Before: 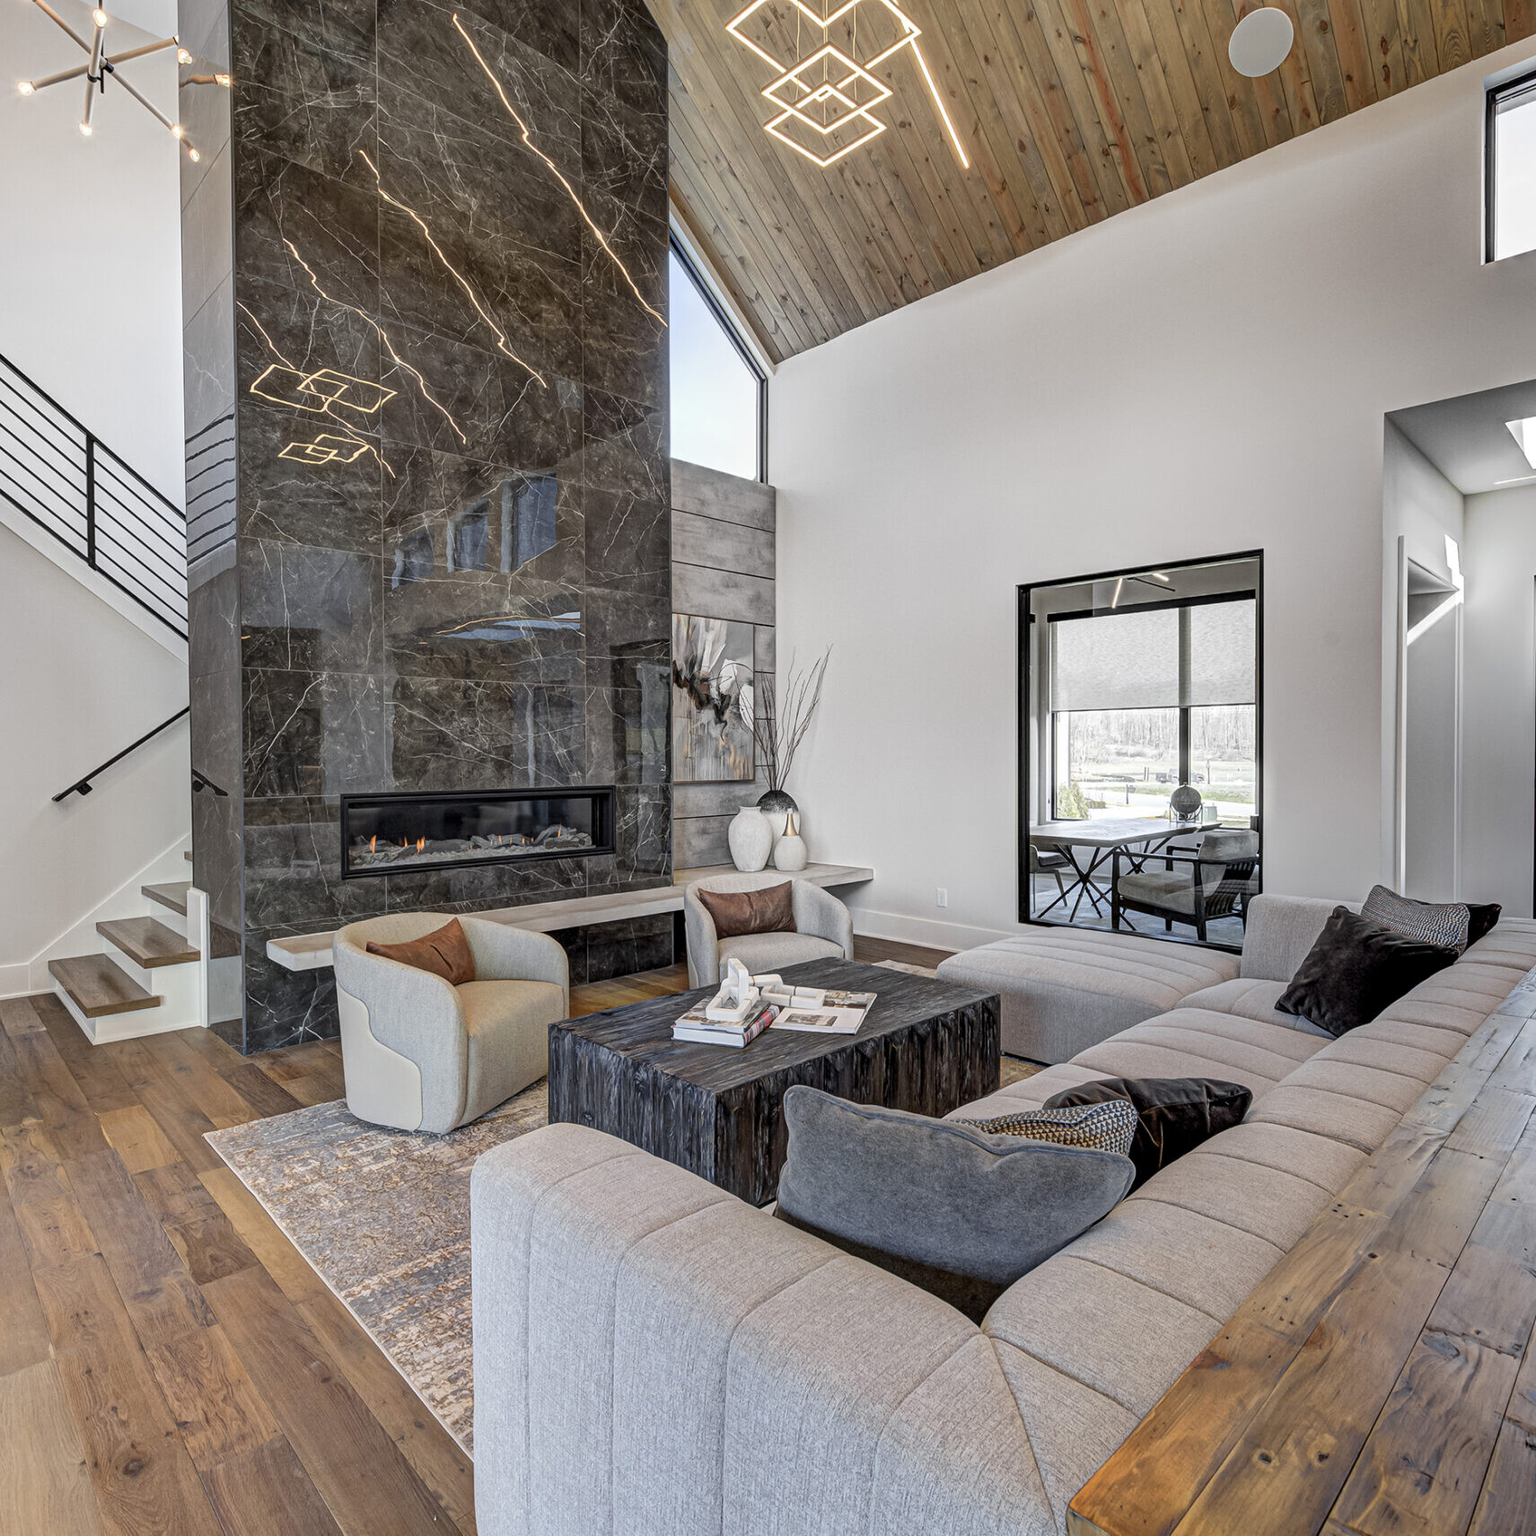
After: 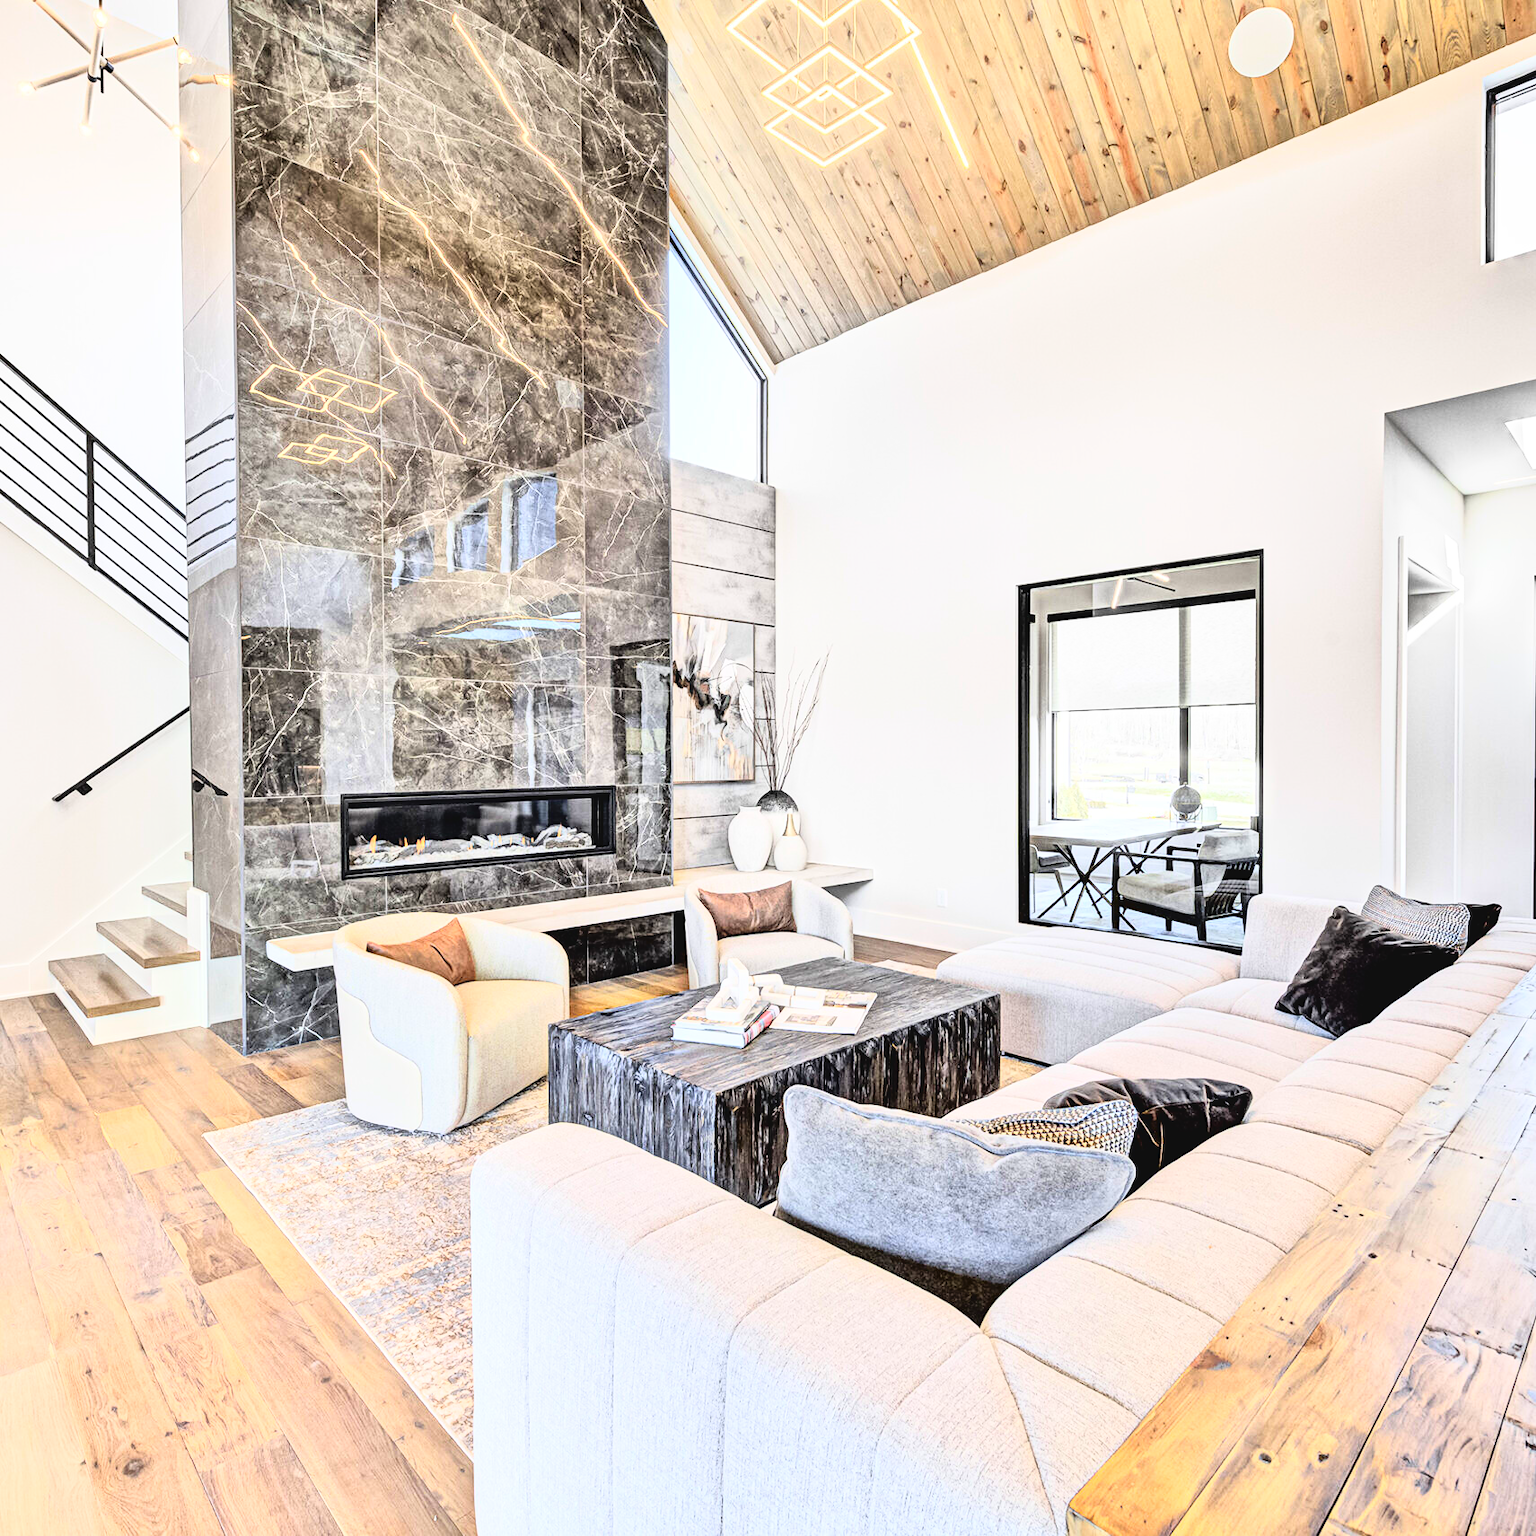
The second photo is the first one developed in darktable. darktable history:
rgb curve: curves: ch0 [(0, 0) (0.21, 0.15) (0.24, 0.21) (0.5, 0.75) (0.75, 0.96) (0.89, 0.99) (1, 1)]; ch1 [(0, 0.02) (0.21, 0.13) (0.25, 0.2) (0.5, 0.67) (0.75, 0.9) (0.89, 0.97) (1, 1)]; ch2 [(0, 0.02) (0.21, 0.13) (0.25, 0.2) (0.5, 0.67) (0.75, 0.9) (0.89, 0.97) (1, 1)], compensate middle gray true
tone equalizer: -7 EV 0.15 EV, -6 EV 0.6 EV, -5 EV 1.15 EV, -4 EV 1.33 EV, -3 EV 1.15 EV, -2 EV 0.6 EV, -1 EV 0.15 EV, mask exposure compensation -0.5 EV
tone curve: curves: ch0 [(0, 0.042) (0.129, 0.18) (0.501, 0.497) (1, 1)], color space Lab, linked channels, preserve colors none
